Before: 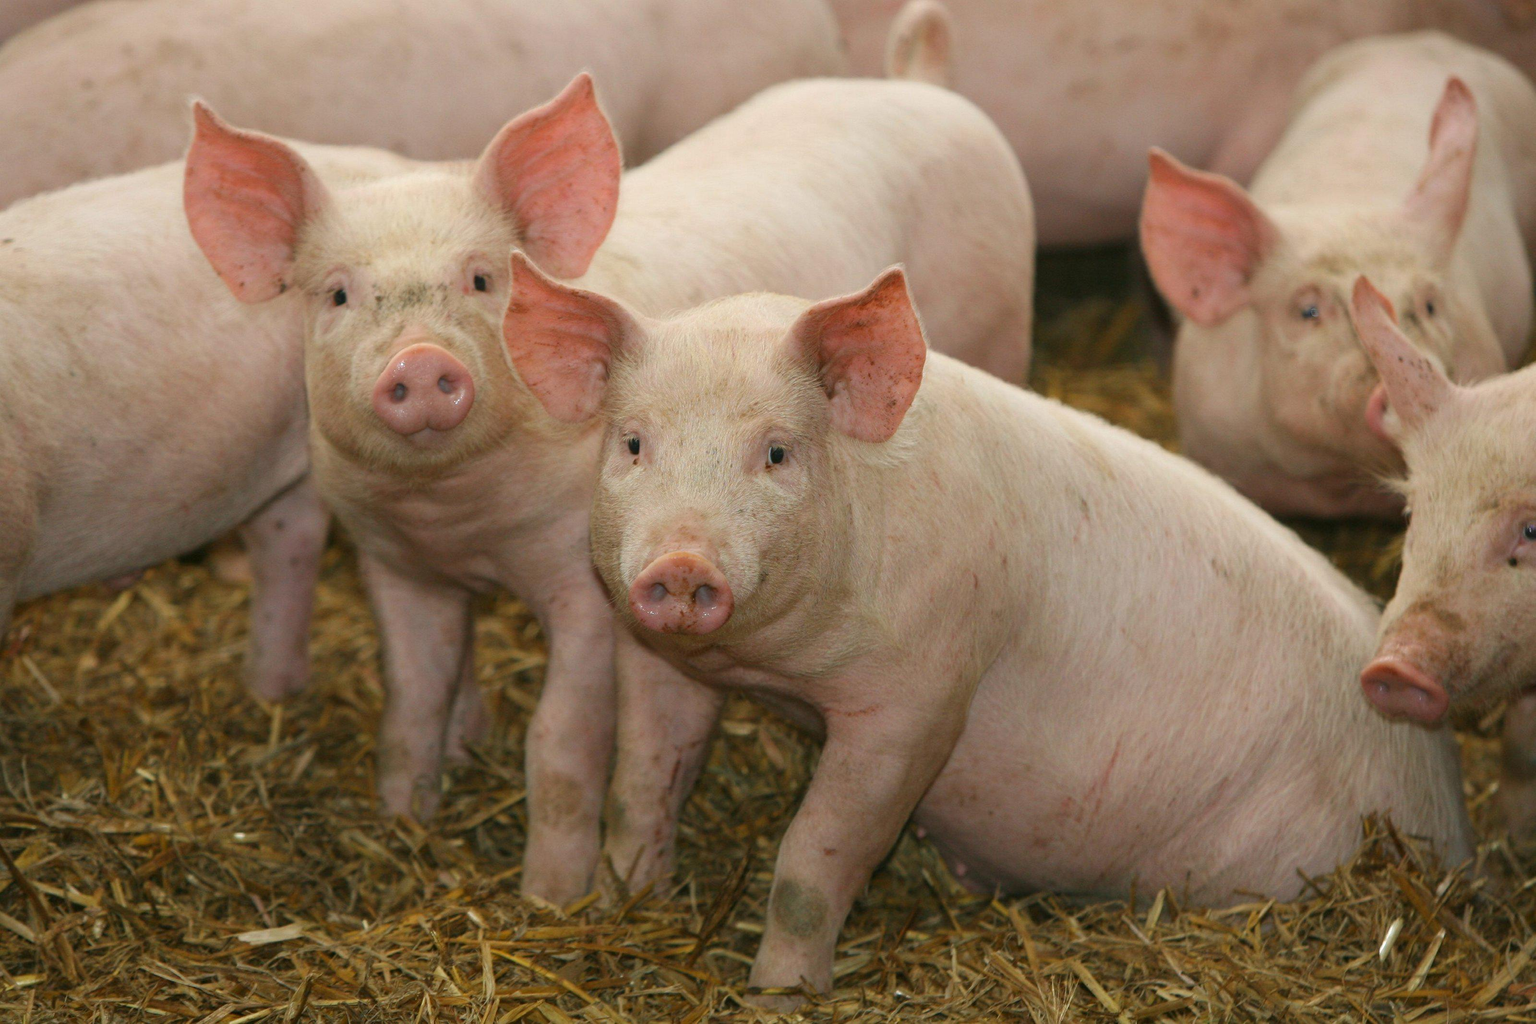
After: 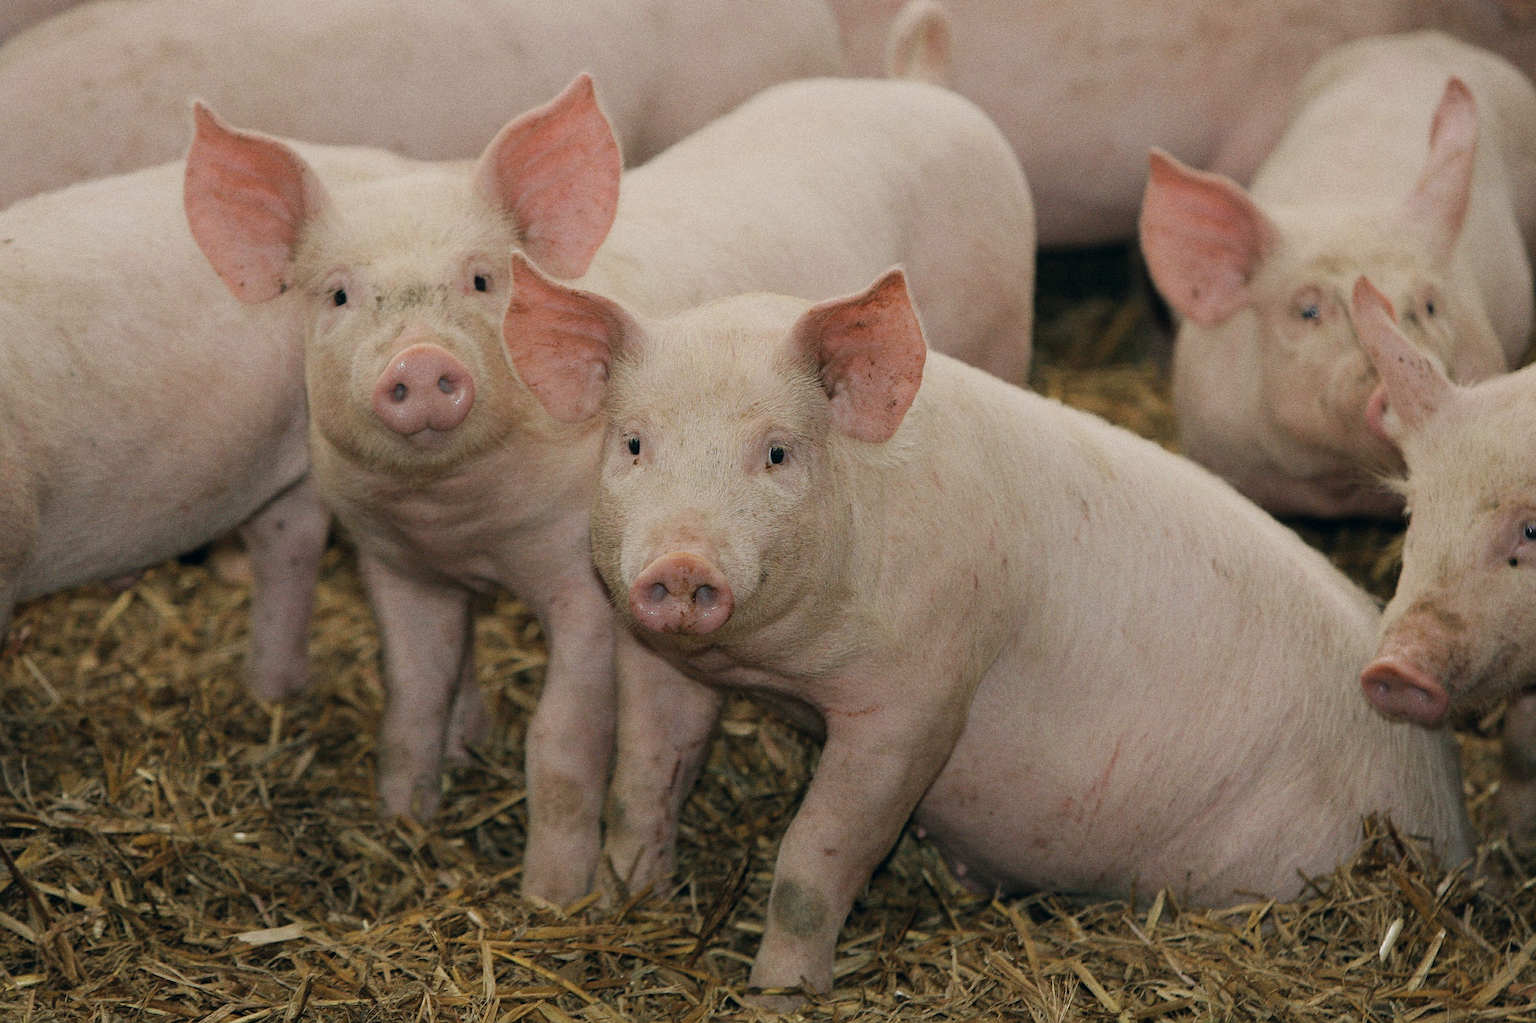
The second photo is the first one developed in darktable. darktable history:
sharpen: on, module defaults
grain: coarseness 0.09 ISO, strength 40%
filmic rgb: black relative exposure -7.65 EV, white relative exposure 4.56 EV, hardness 3.61
color correction: highlights a* 2.75, highlights b* 5, shadows a* -2.04, shadows b* -4.84, saturation 0.8
